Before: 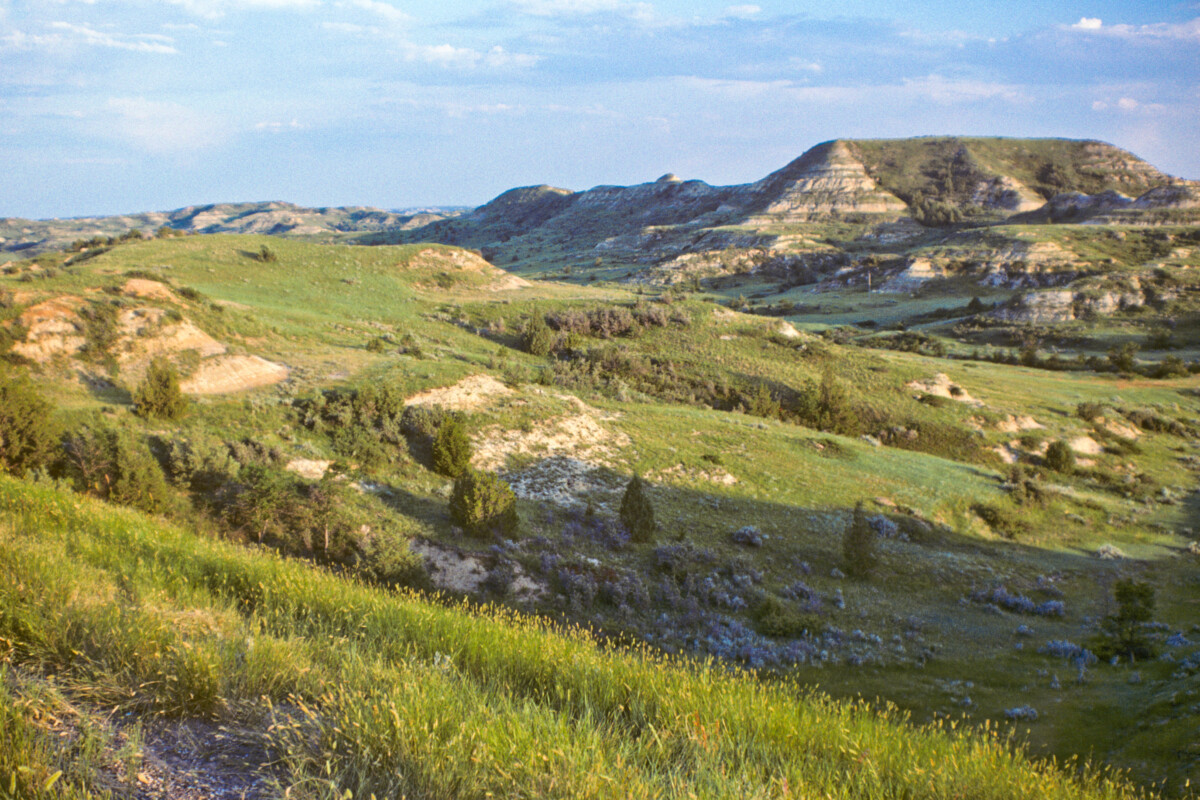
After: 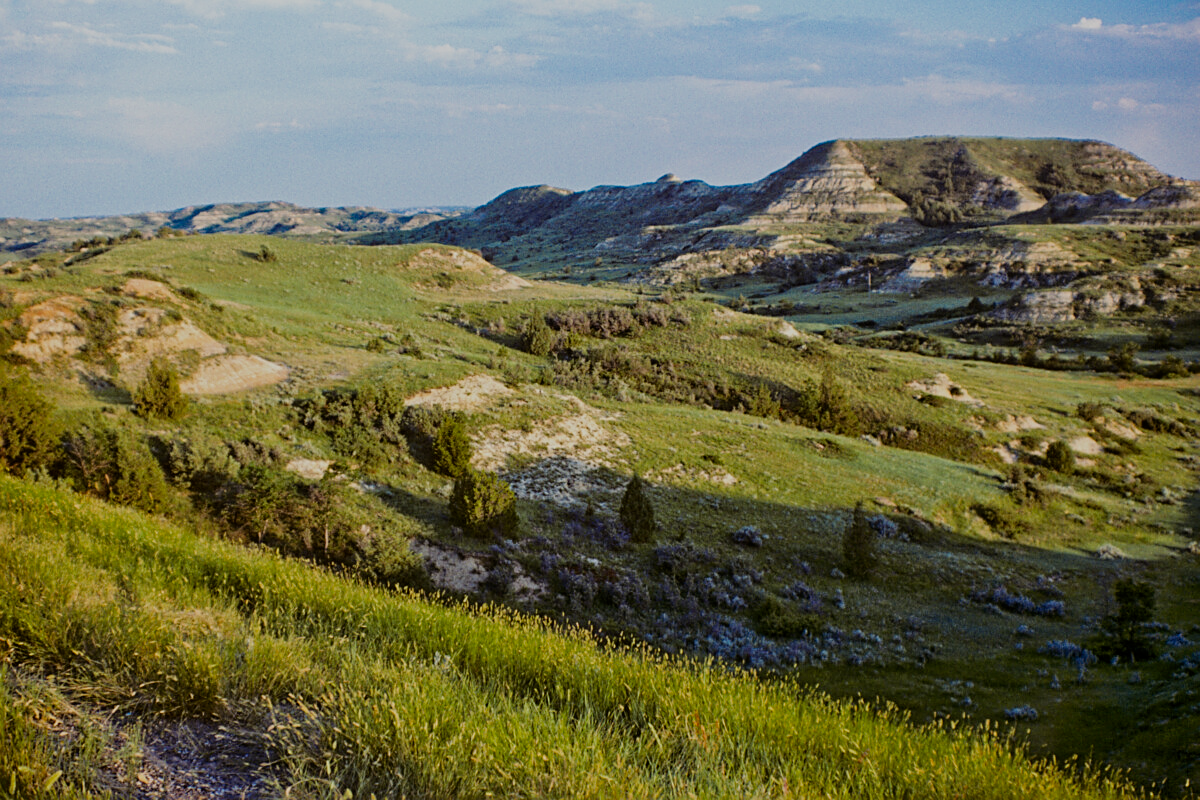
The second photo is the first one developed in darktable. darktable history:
sharpen: on, module defaults
filmic rgb: middle gray luminance 29%, black relative exposure -10.3 EV, white relative exposure 5.5 EV, threshold 6 EV, target black luminance 0%, hardness 3.95, latitude 2.04%, contrast 1.132, highlights saturation mix 5%, shadows ↔ highlights balance 15.11%, add noise in highlights 0, preserve chrominance no, color science v3 (2019), use custom middle-gray values true, iterations of high-quality reconstruction 0, contrast in highlights soft, enable highlight reconstruction true
